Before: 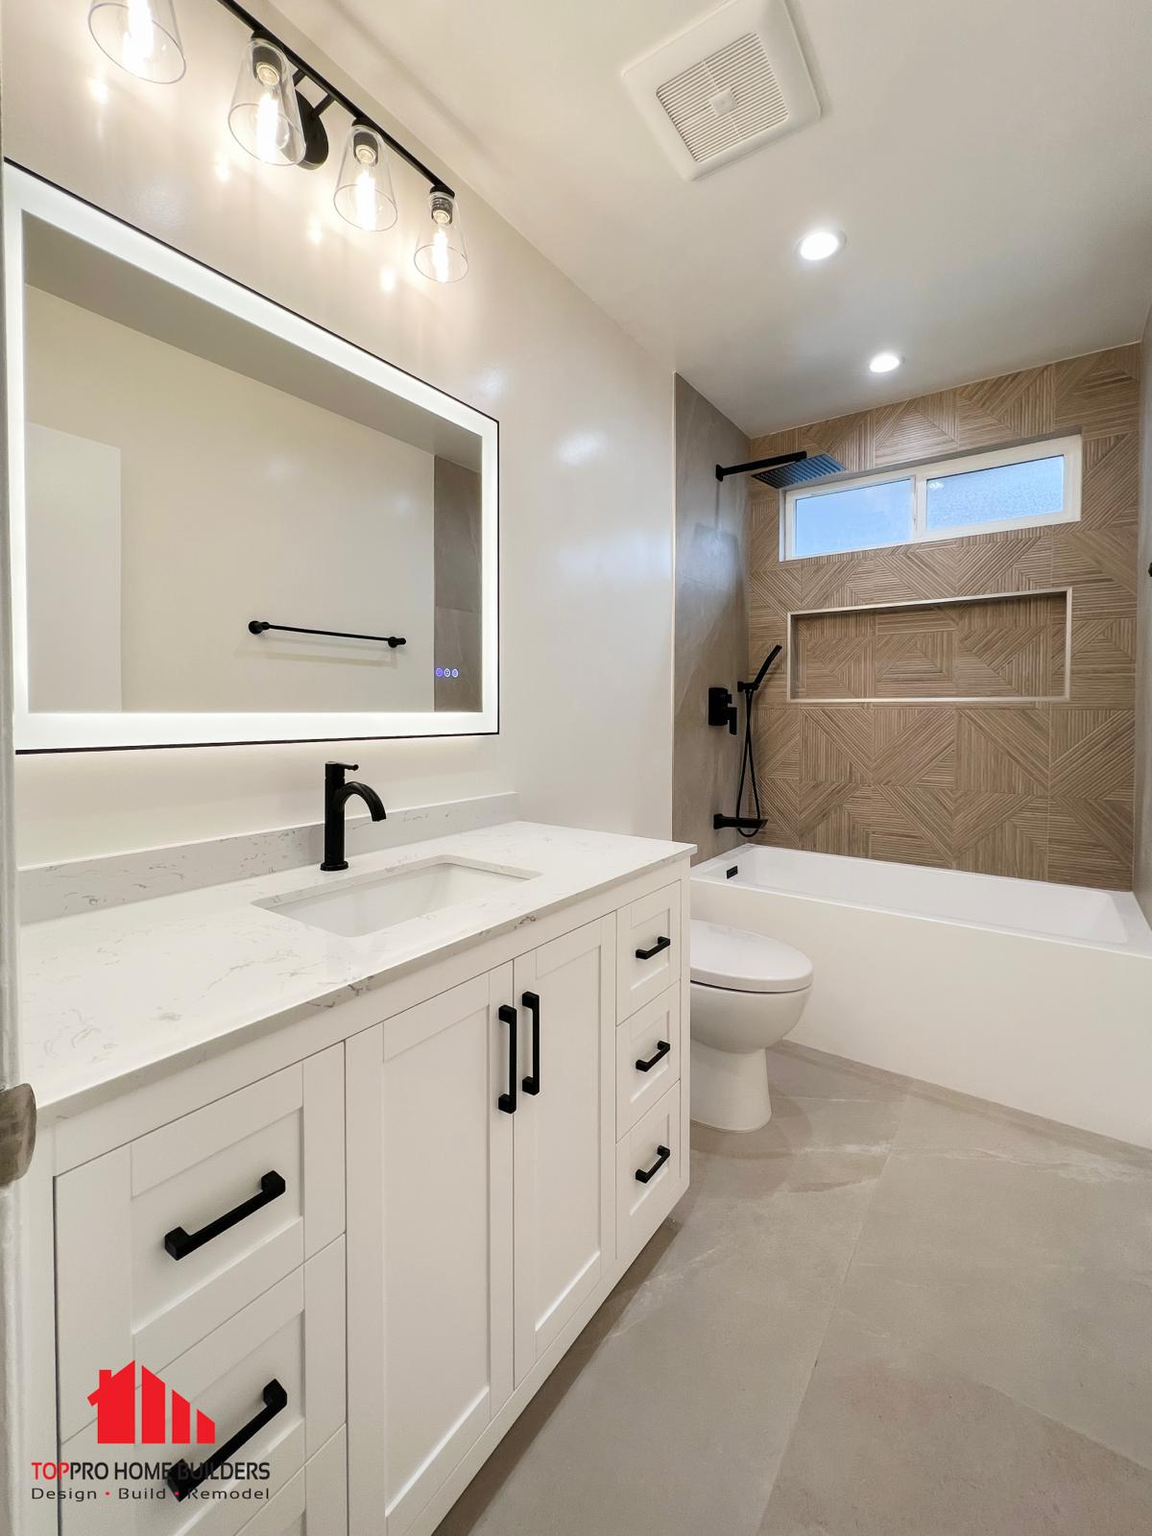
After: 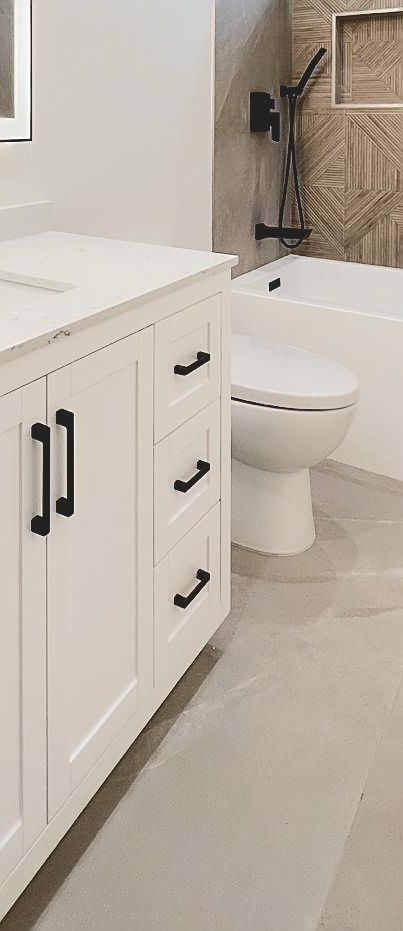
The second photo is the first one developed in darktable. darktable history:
tone curve: curves: ch0 [(0, 0) (0.003, 0.108) (0.011, 0.112) (0.025, 0.117) (0.044, 0.126) (0.069, 0.133) (0.1, 0.146) (0.136, 0.158) (0.177, 0.178) (0.224, 0.212) (0.277, 0.256) (0.335, 0.331) (0.399, 0.423) (0.468, 0.538) (0.543, 0.641) (0.623, 0.721) (0.709, 0.792) (0.801, 0.845) (0.898, 0.917) (1, 1)], color space Lab, independent channels, preserve colors none
sharpen: on, module defaults
contrast brightness saturation: contrast -0.093, saturation -0.083
crop: left 40.734%, top 39.041%, right 25.631%, bottom 2.735%
